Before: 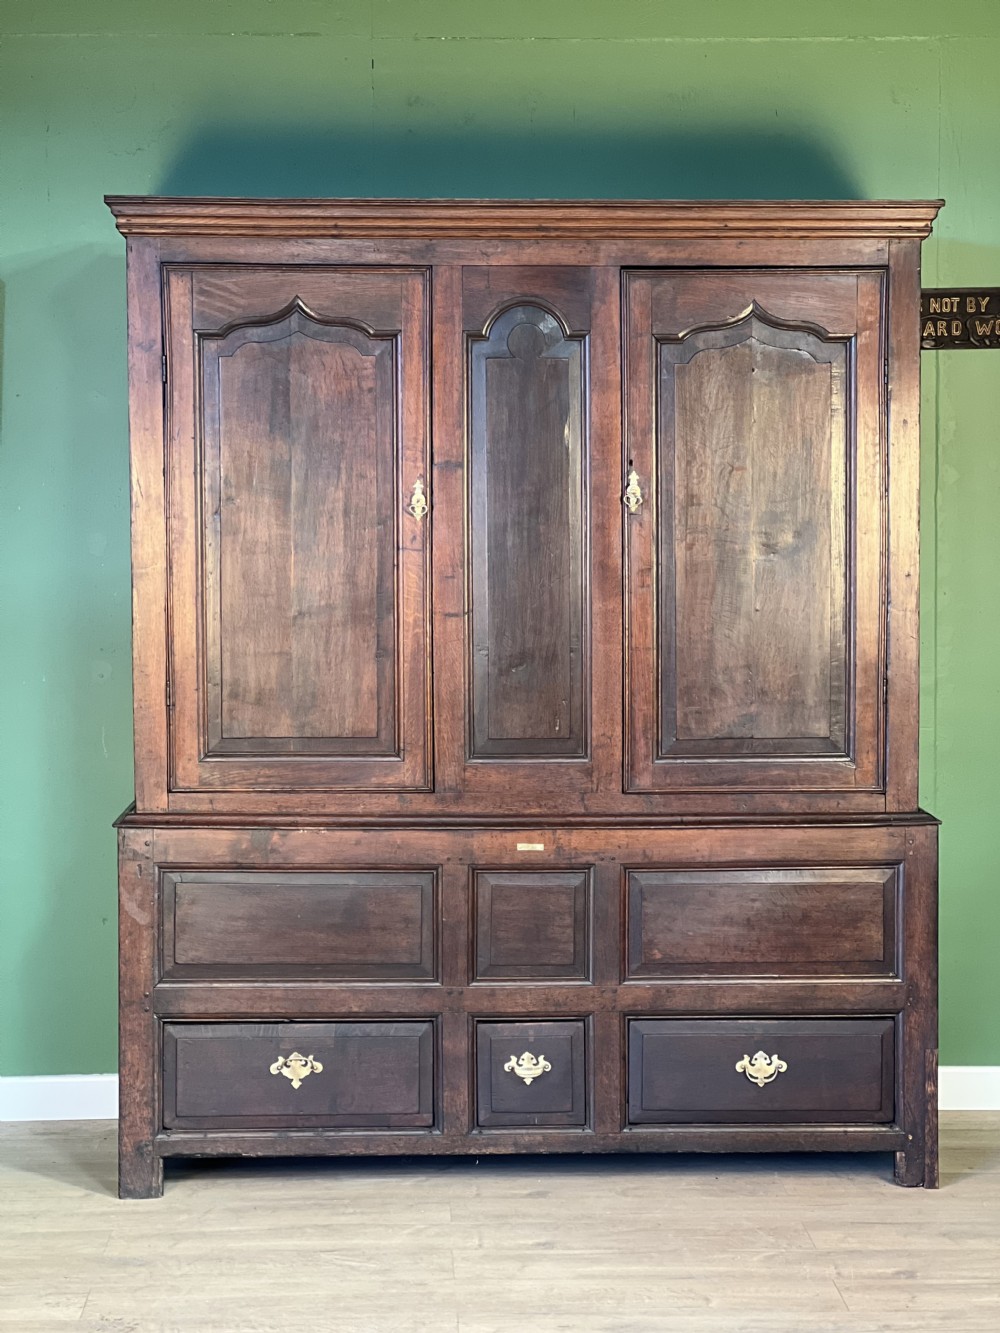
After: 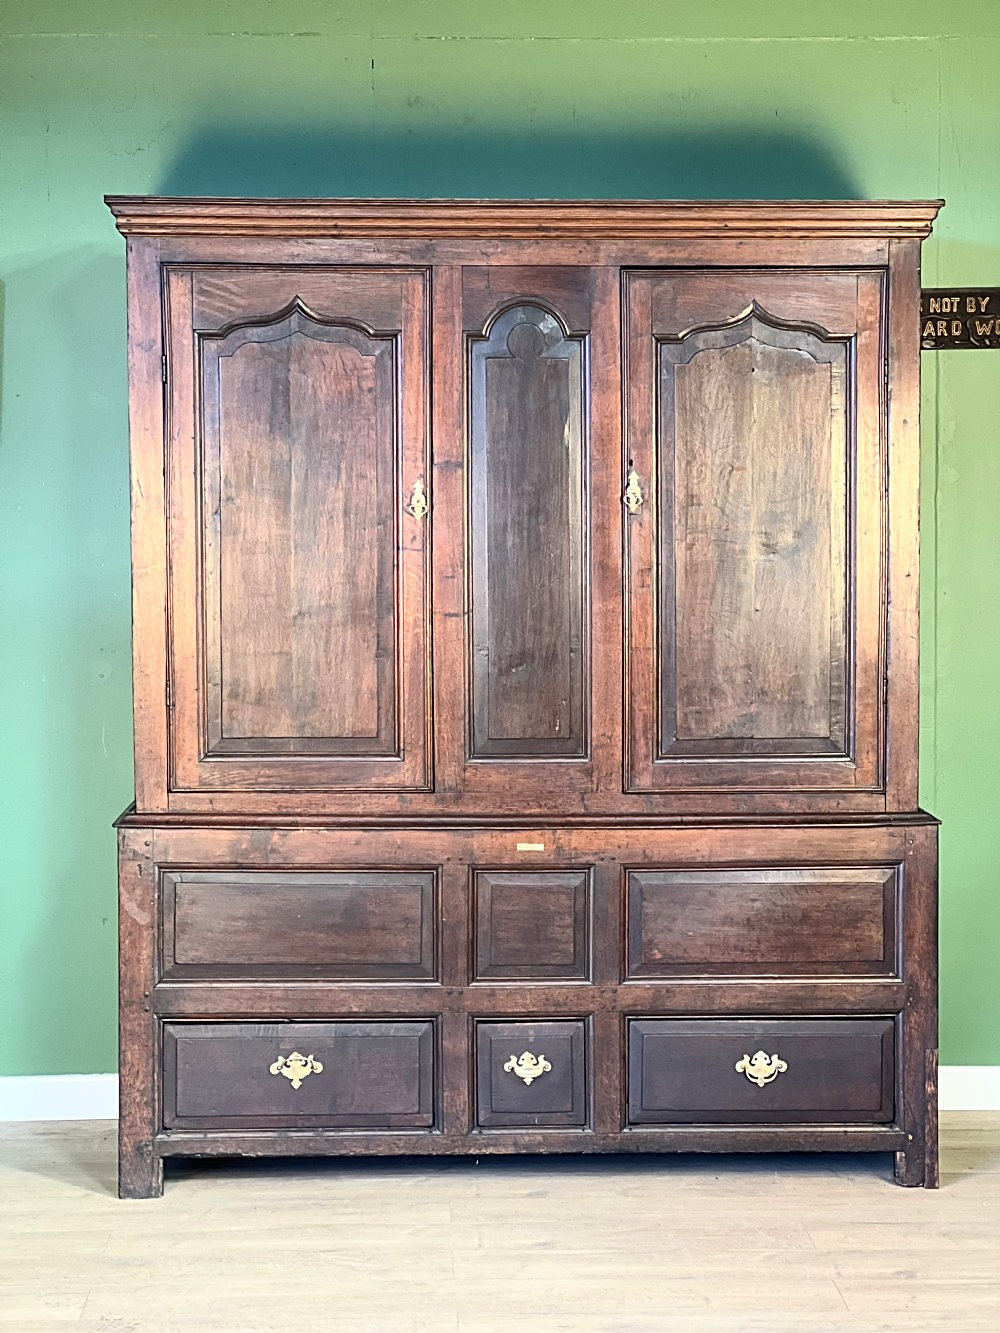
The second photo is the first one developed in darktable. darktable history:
contrast brightness saturation: contrast 0.205, brightness 0.142, saturation 0.144
sharpen: on, module defaults
